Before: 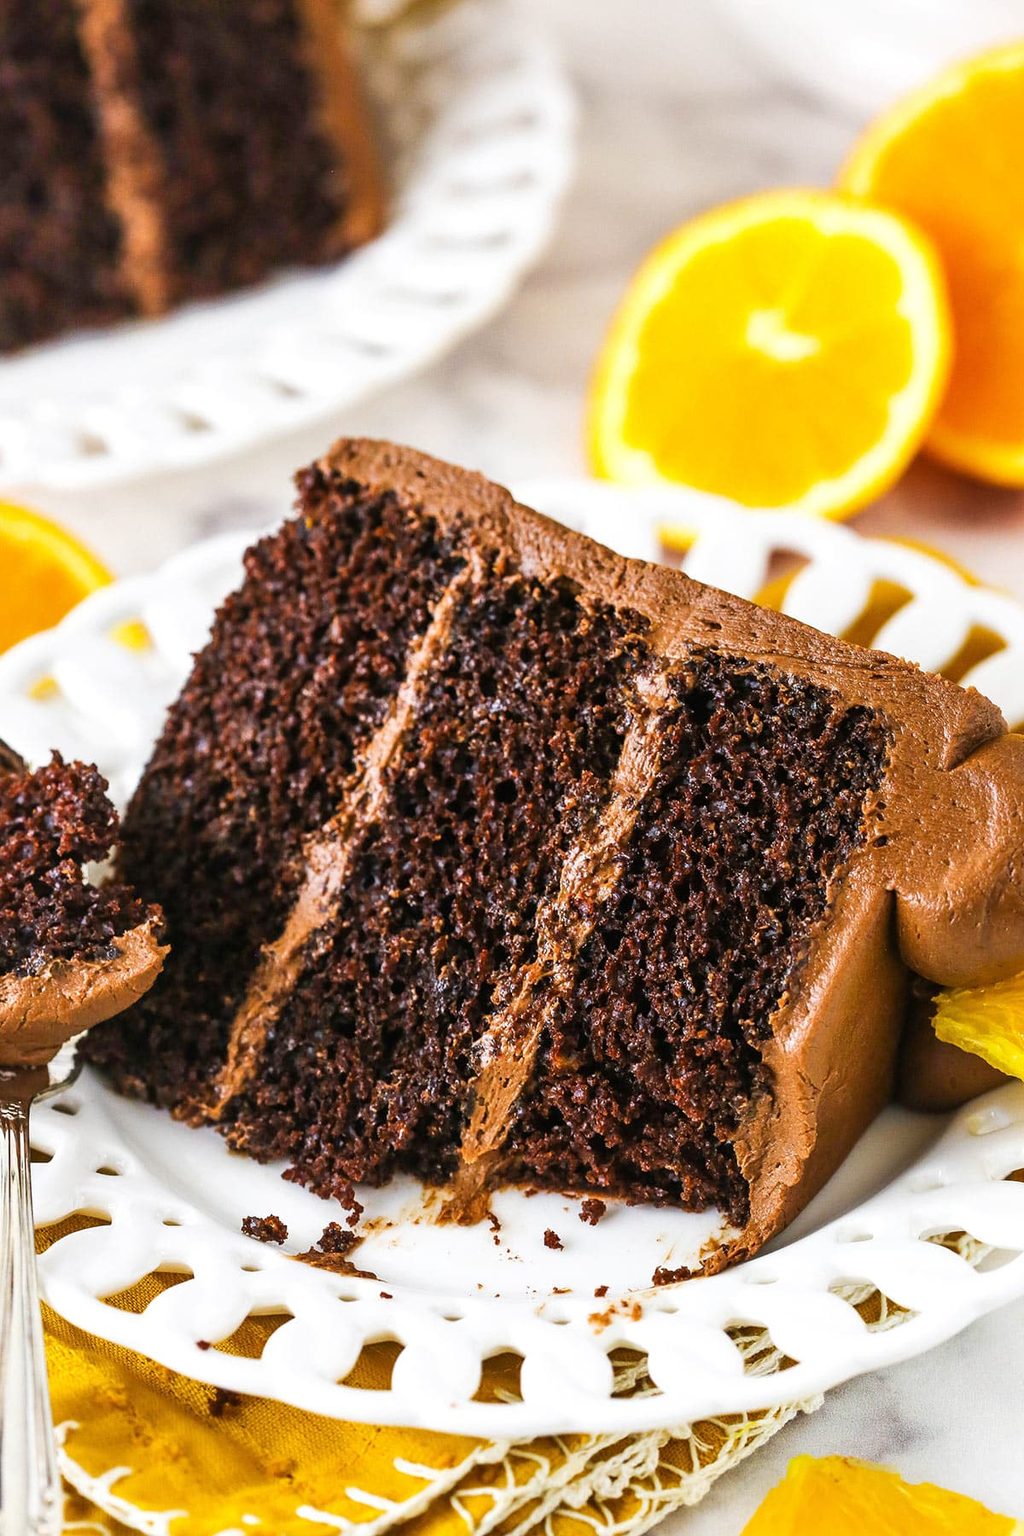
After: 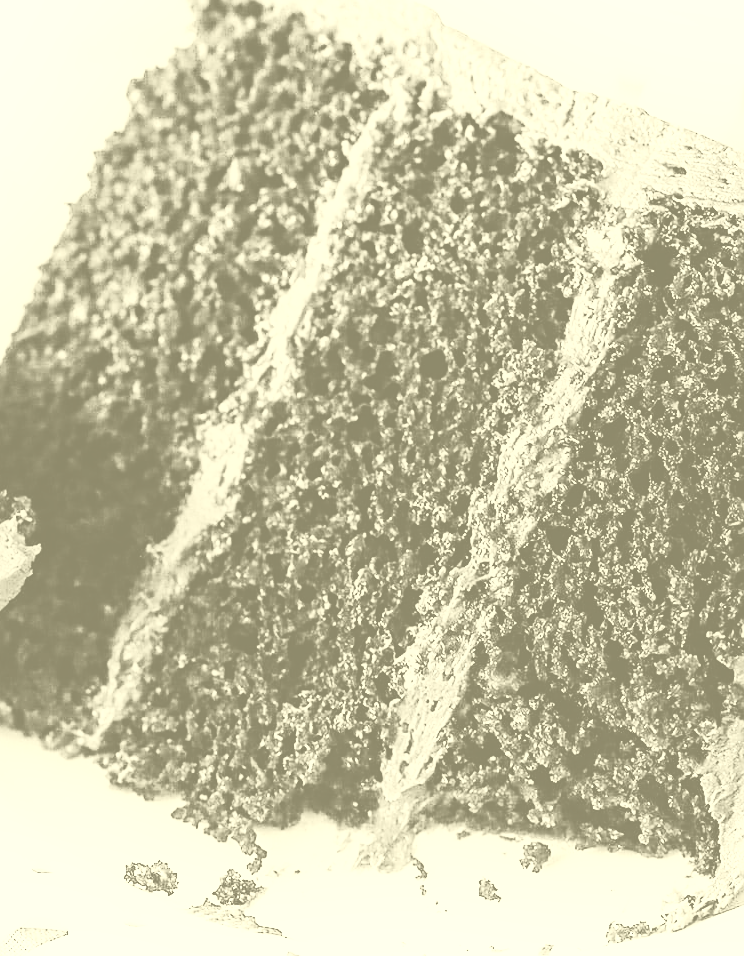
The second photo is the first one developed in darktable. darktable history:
sharpen: on, module defaults
tone curve: curves: ch0 [(0, 0) (0.048, 0.024) (0.099, 0.082) (0.227, 0.255) (0.407, 0.482) (0.543, 0.634) (0.719, 0.77) (0.837, 0.843) (1, 0.906)]; ch1 [(0, 0) (0.3, 0.268) (0.404, 0.374) (0.475, 0.463) (0.501, 0.499) (0.514, 0.502) (0.551, 0.541) (0.643, 0.648) (0.682, 0.674) (0.802, 0.812) (1, 1)]; ch2 [(0, 0) (0.259, 0.207) (0.323, 0.311) (0.364, 0.368) (0.442, 0.461) (0.498, 0.498) (0.531, 0.528) (0.581, 0.602) (0.629, 0.659) (0.768, 0.728) (1, 1)], color space Lab, independent channels, preserve colors none
colorize: hue 43.2°, saturation 40%, version 1
shadows and highlights: shadows -90, highlights 90, soften with gaussian
crop: left 13.312%, top 31.28%, right 24.627%, bottom 15.582%
base curve: curves: ch0 [(0, 0) (0.032, 0.037) (0.105, 0.228) (0.435, 0.76) (0.856, 0.983) (1, 1)], preserve colors none
